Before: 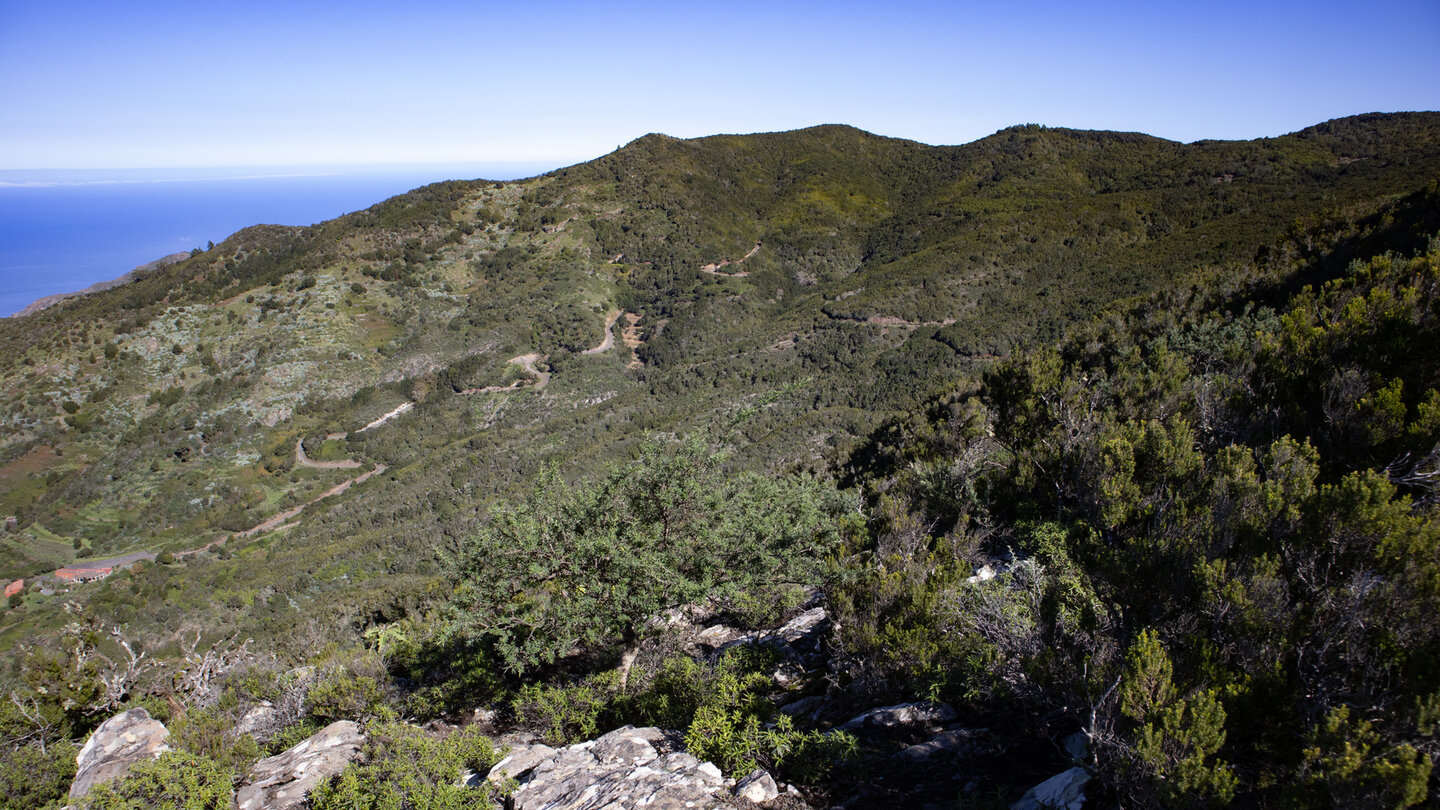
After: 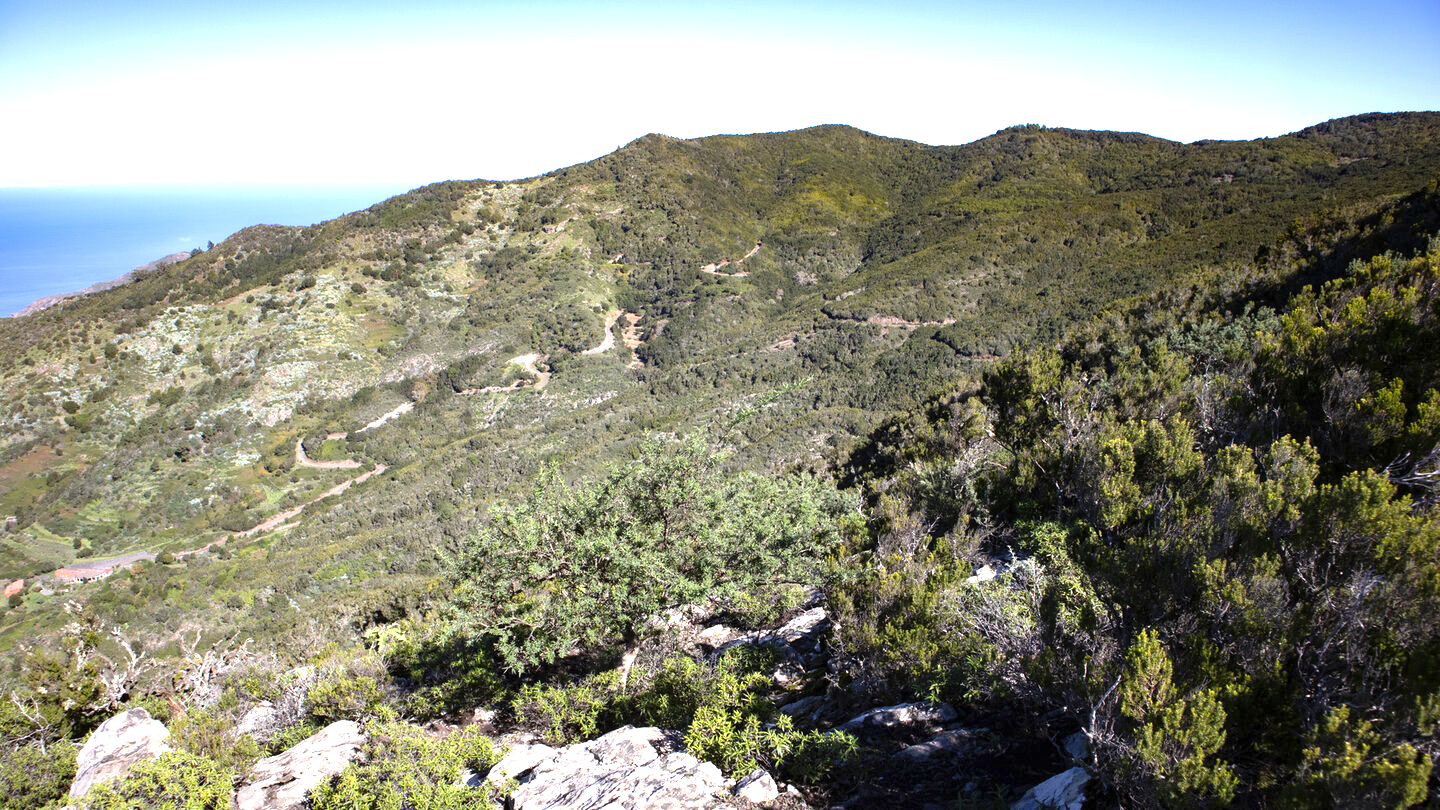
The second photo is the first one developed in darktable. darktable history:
exposure: exposure 1.248 EV, compensate highlight preservation false
